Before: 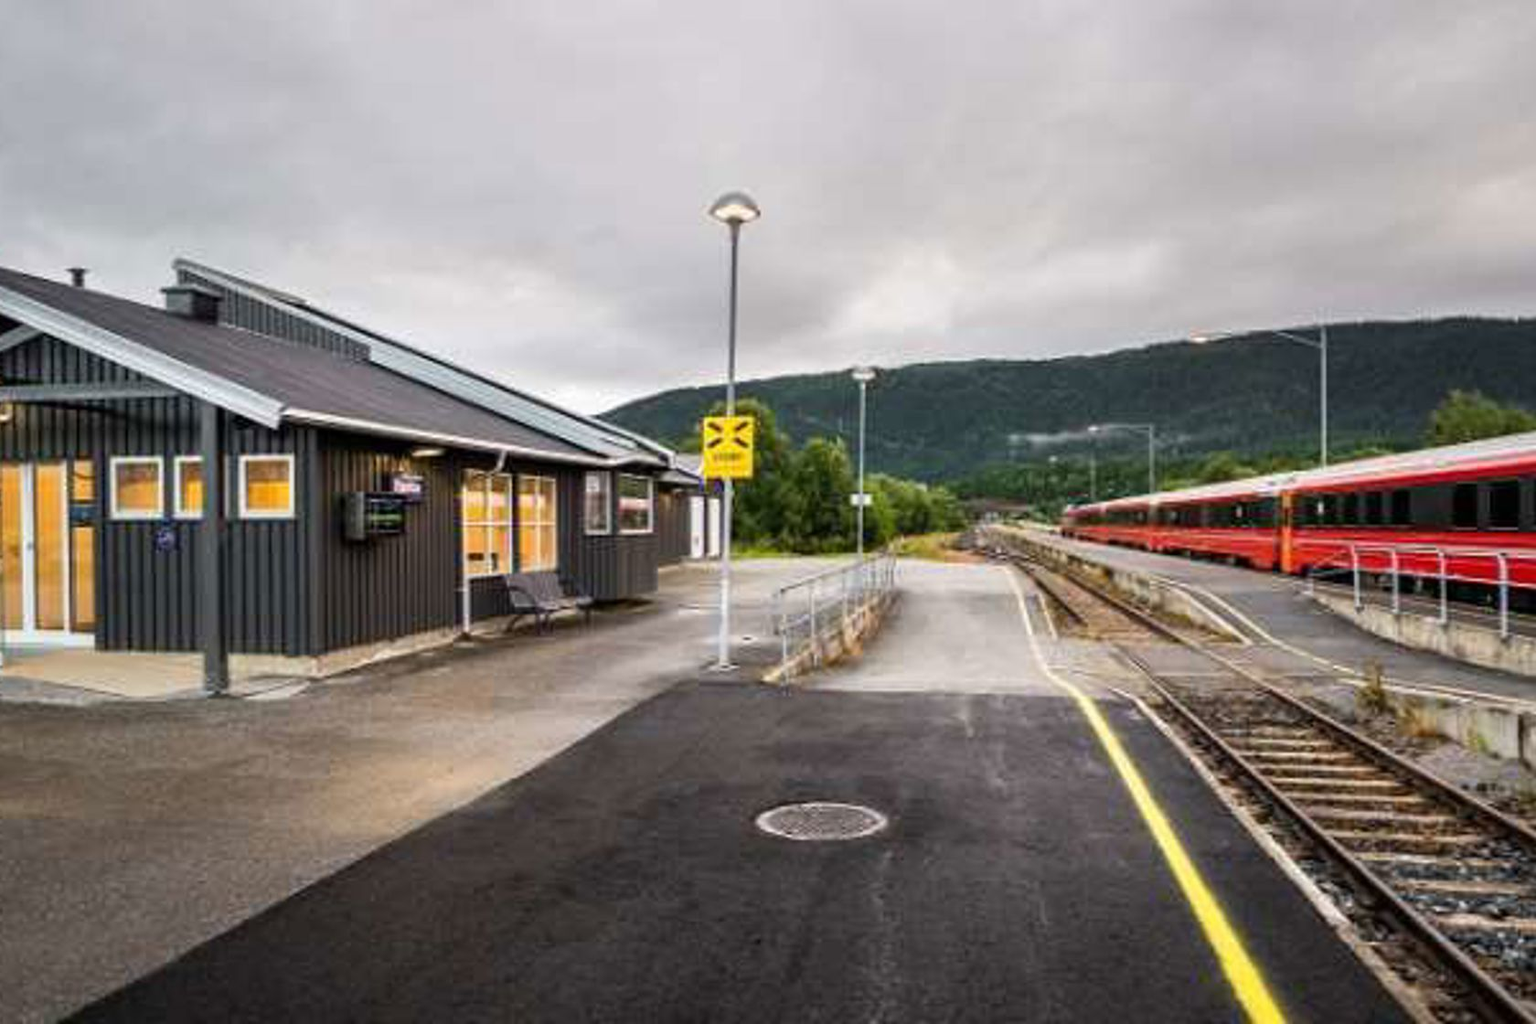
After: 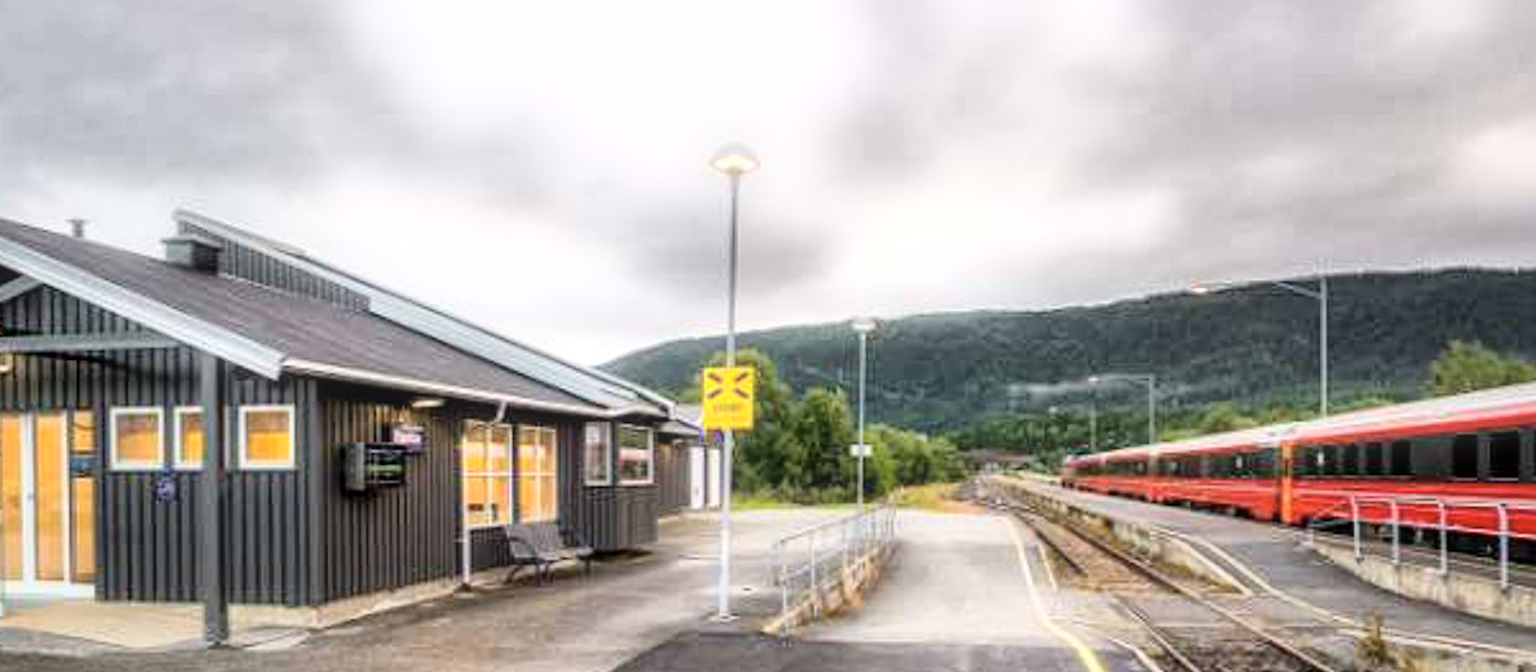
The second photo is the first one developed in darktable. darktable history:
crop and rotate: top 4.848%, bottom 29.503%
bloom: size 5%, threshold 95%, strength 15%
global tonemap: drago (1, 100), detail 1
